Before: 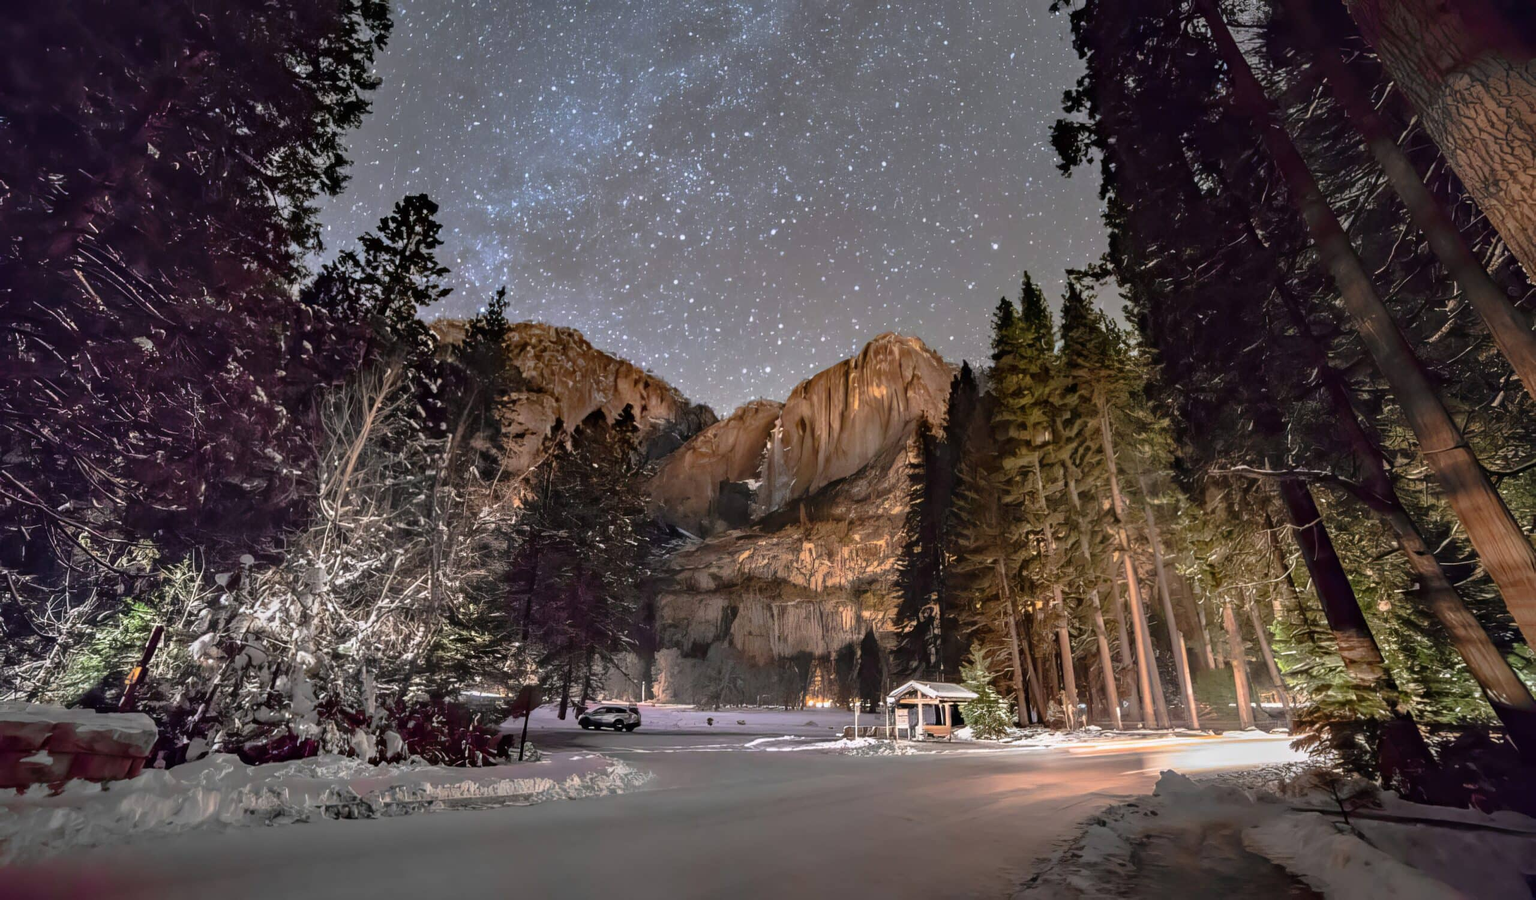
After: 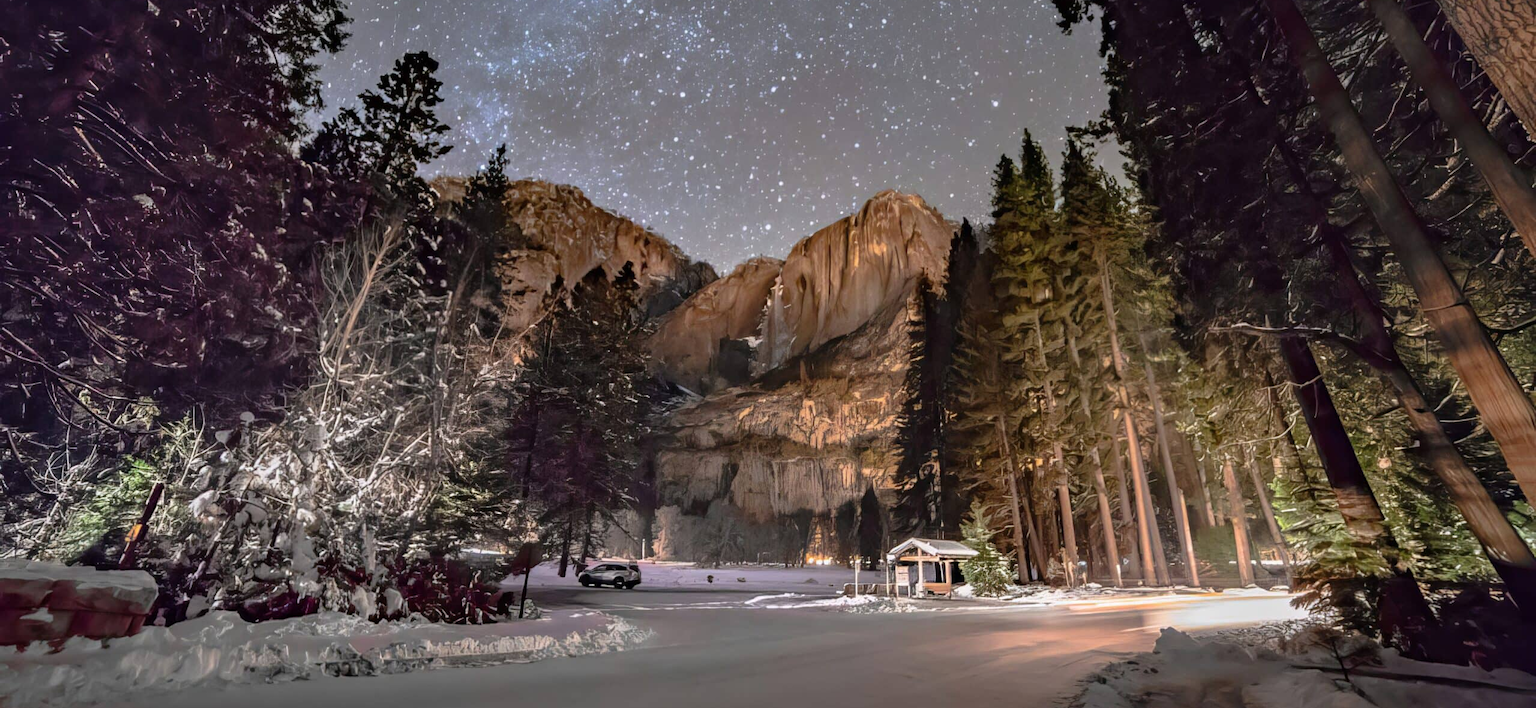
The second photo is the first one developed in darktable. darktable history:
crop and rotate: top 15.912%, bottom 5.319%
